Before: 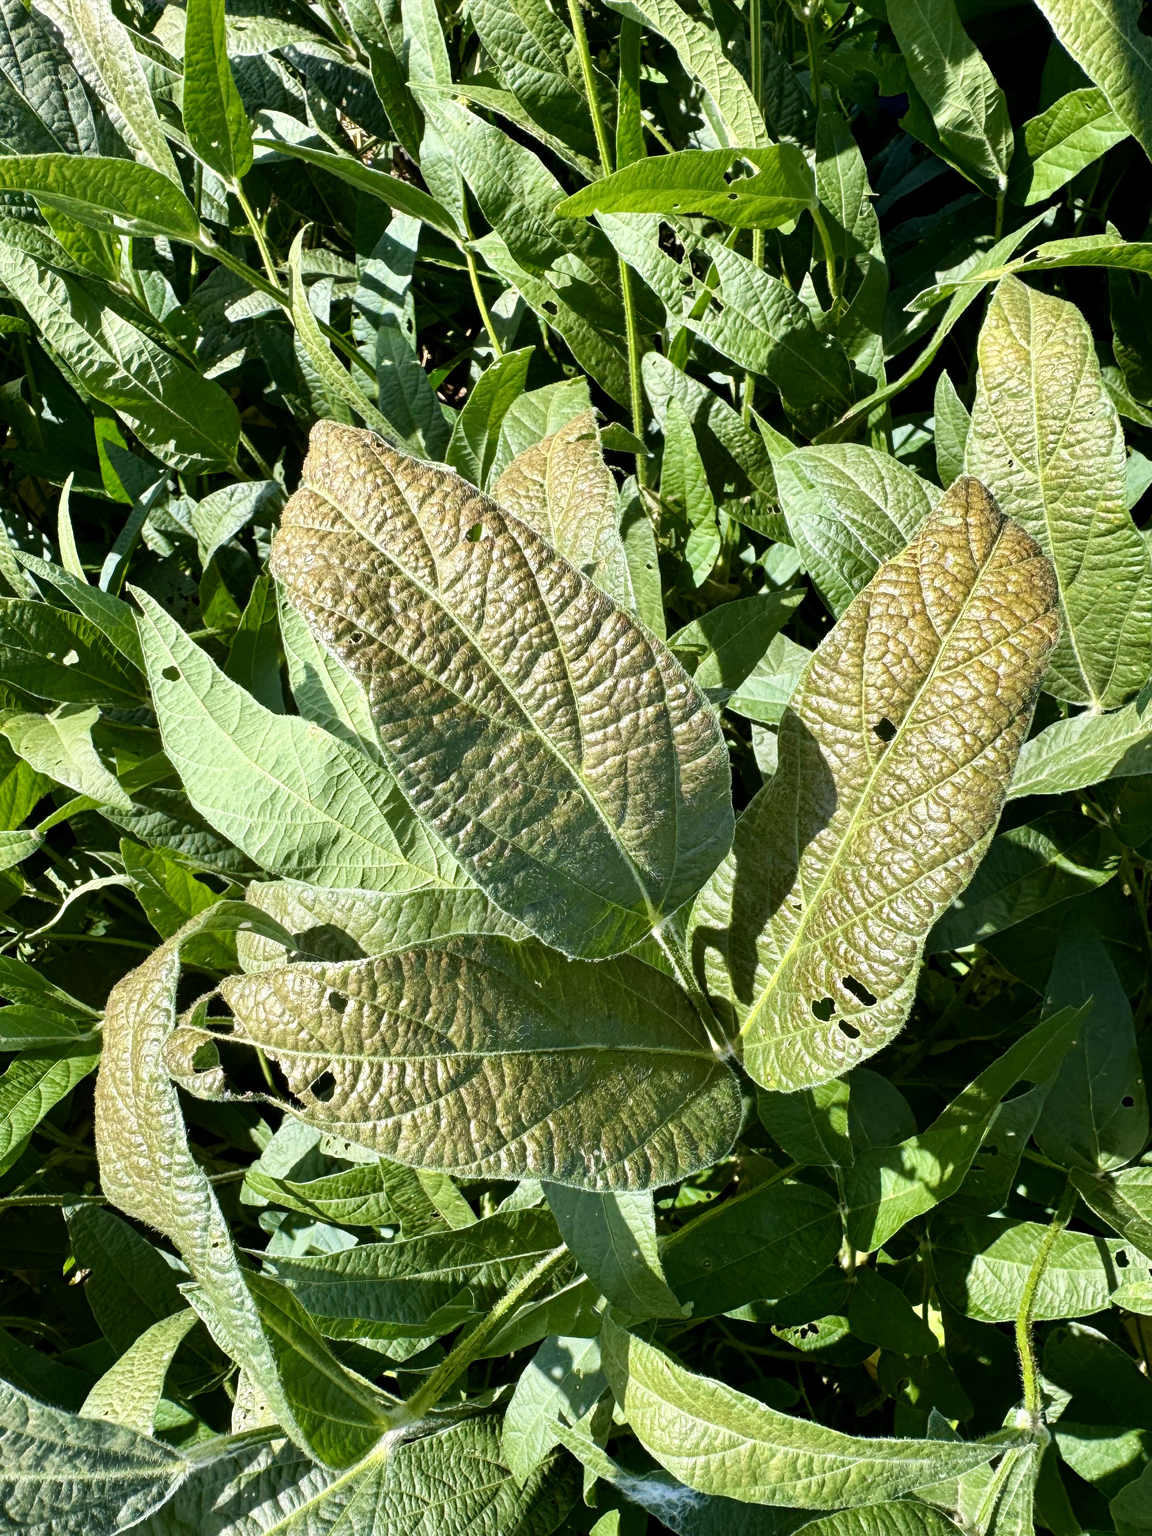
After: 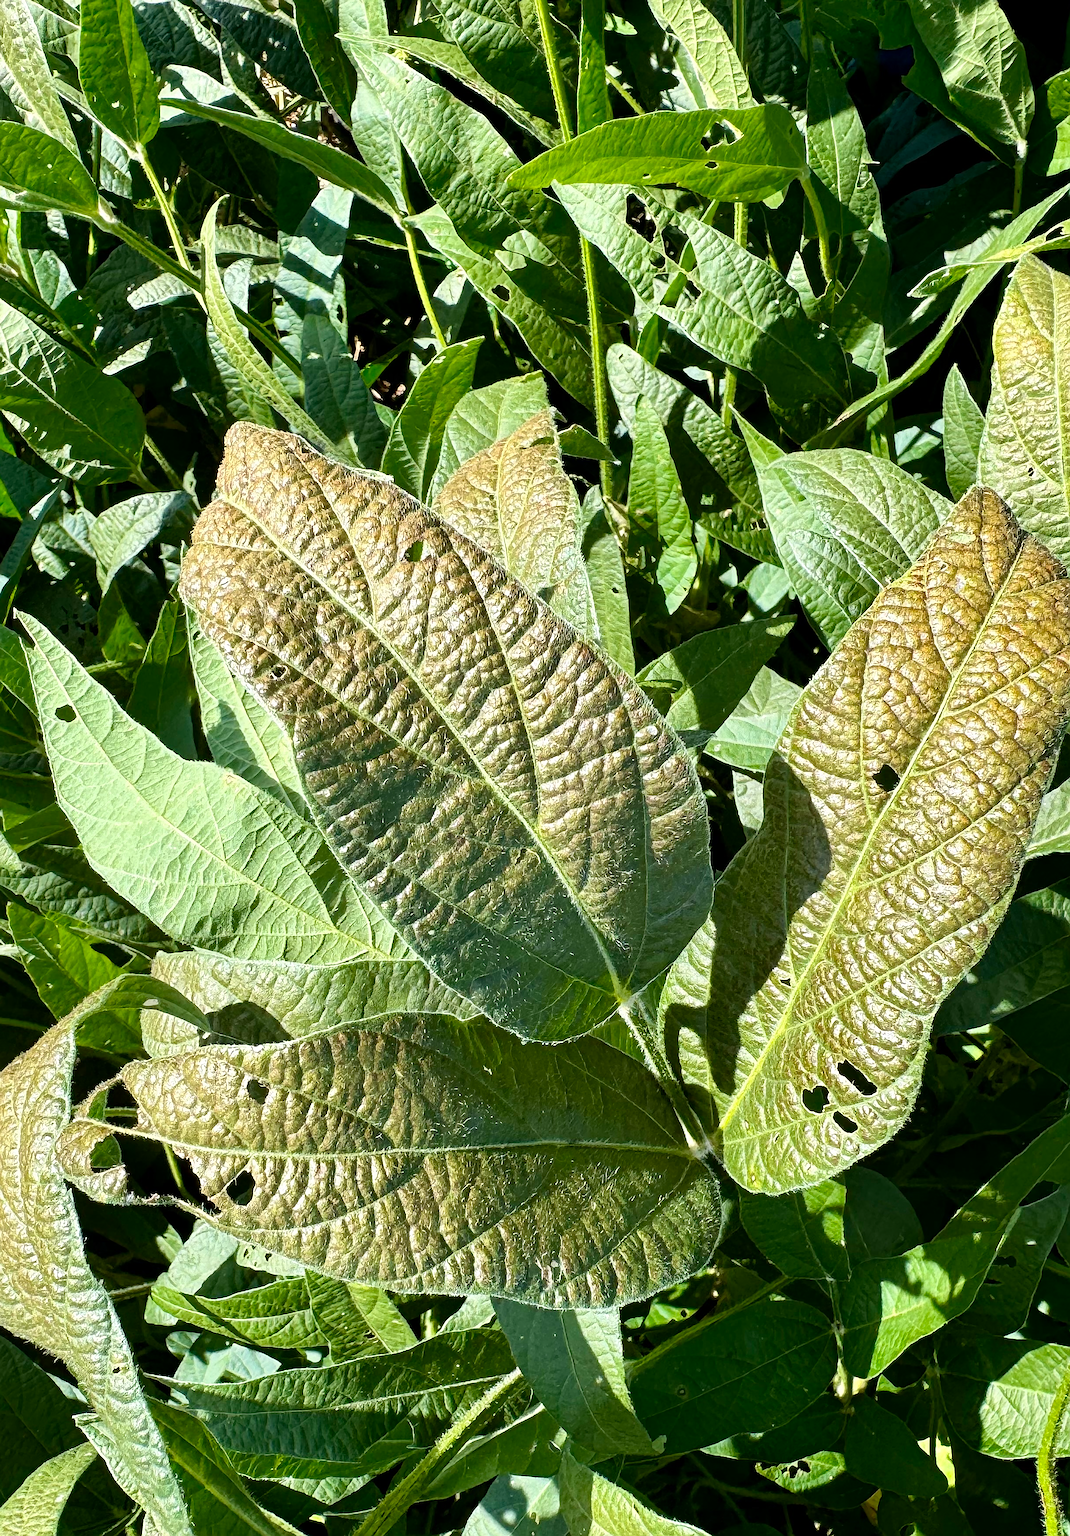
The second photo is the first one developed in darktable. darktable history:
sharpen: on, module defaults
crop: left 9.929%, top 3.475%, right 9.188%, bottom 9.529%
